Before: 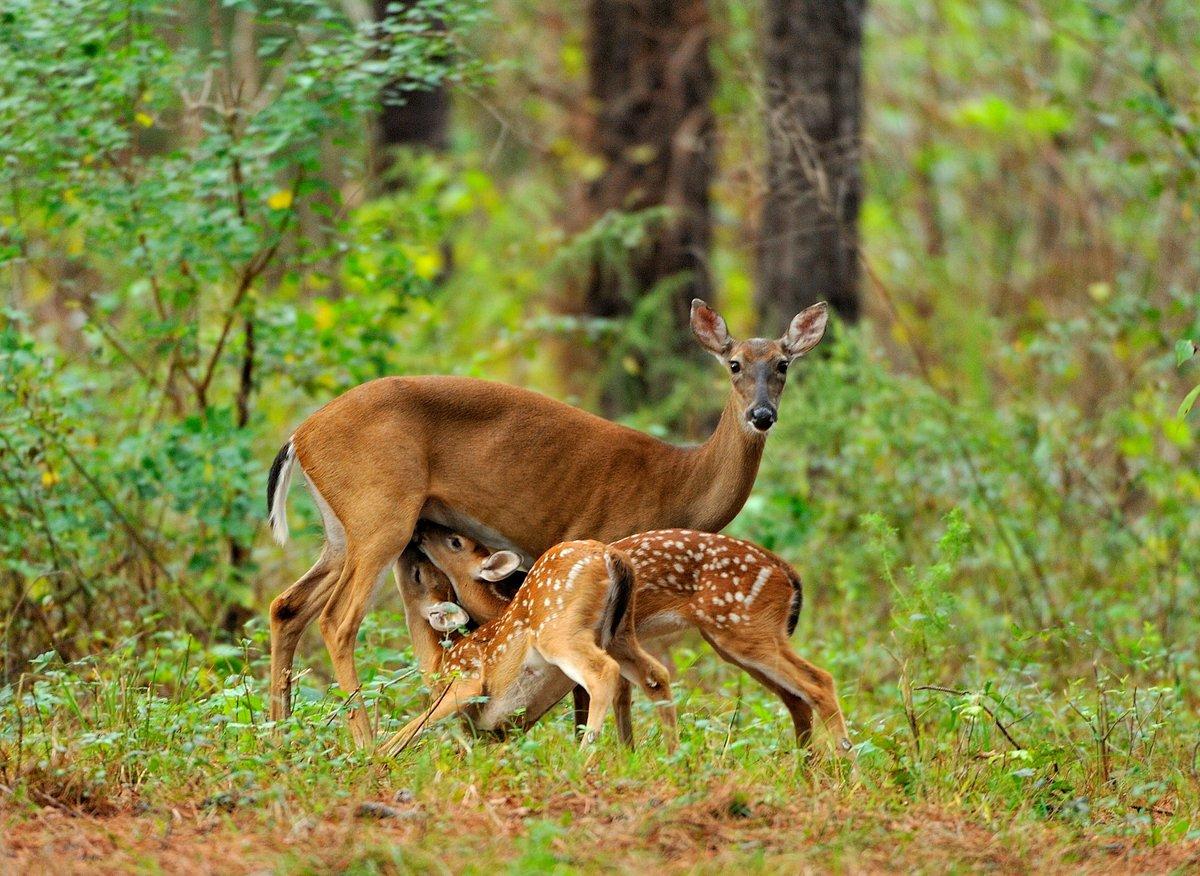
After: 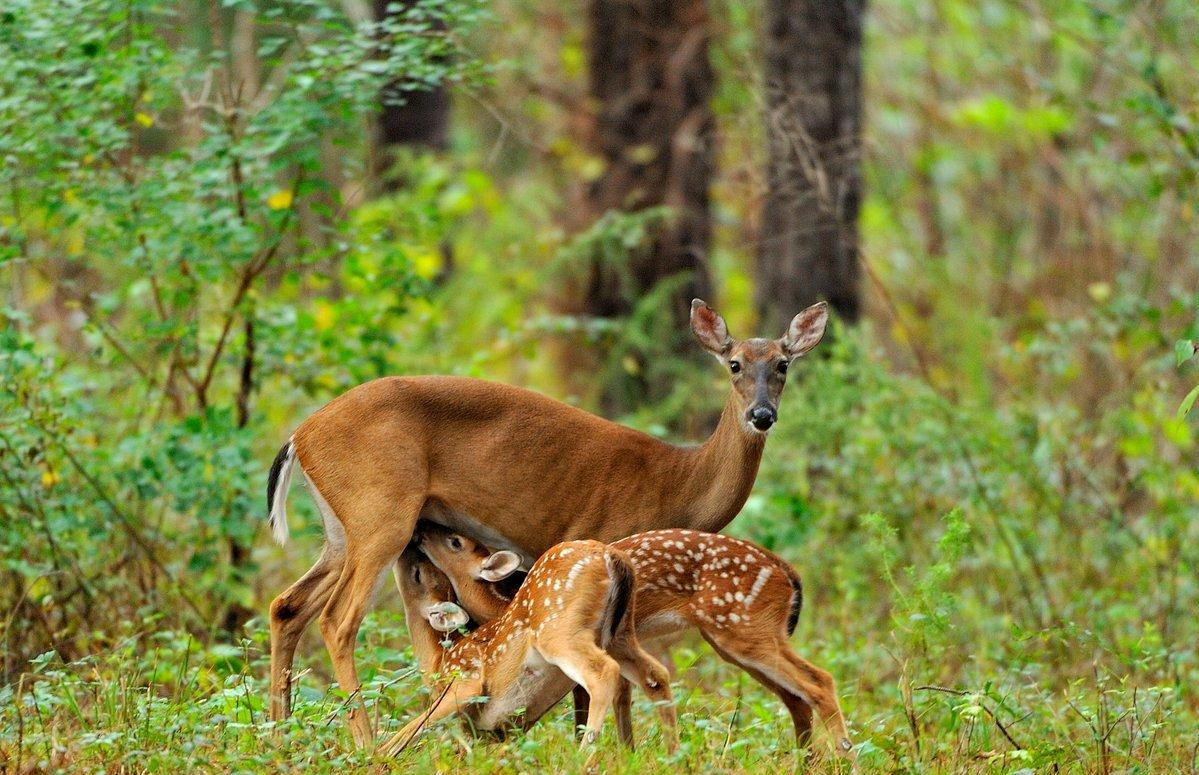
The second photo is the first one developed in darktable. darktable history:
crop and rotate: top 0%, bottom 11.5%
